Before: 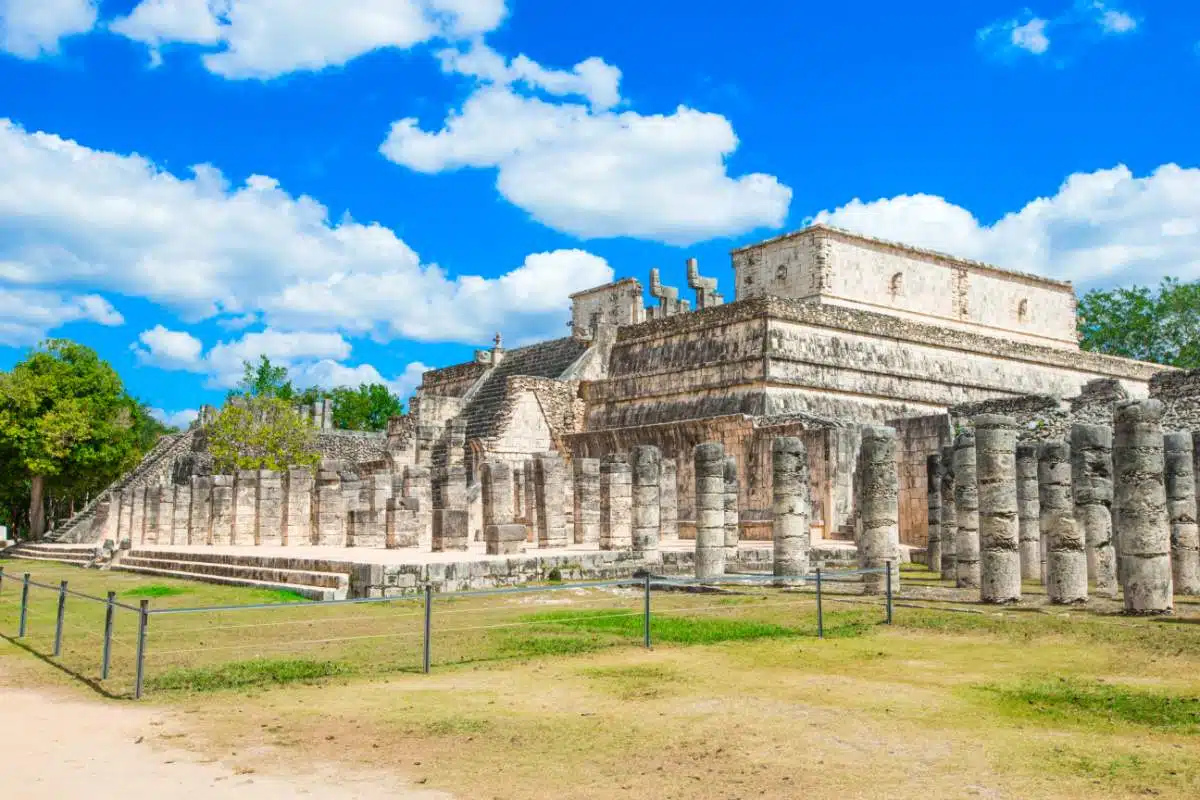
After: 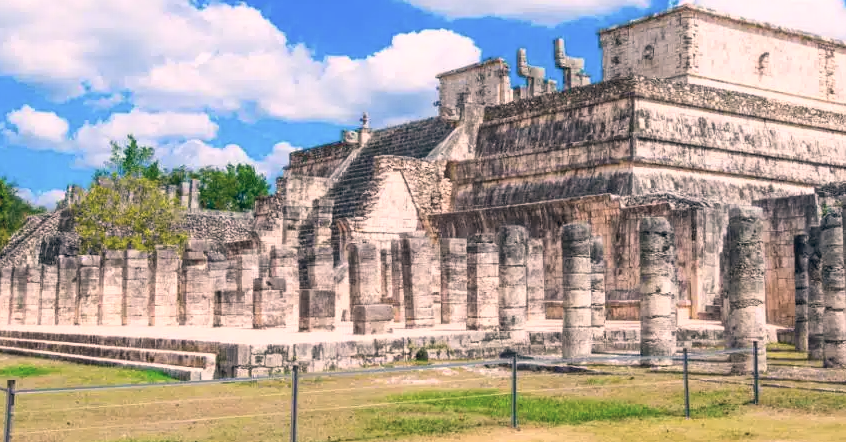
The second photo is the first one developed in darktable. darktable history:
crop: left 11.123%, top 27.61%, right 18.3%, bottom 17.034%
color correction: highlights a* 14.46, highlights b* 5.85, shadows a* -5.53, shadows b* -15.24, saturation 0.85
rgb curve: curves: ch0 [(0, 0) (0.078, 0.051) (0.929, 0.956) (1, 1)], compensate middle gray true
